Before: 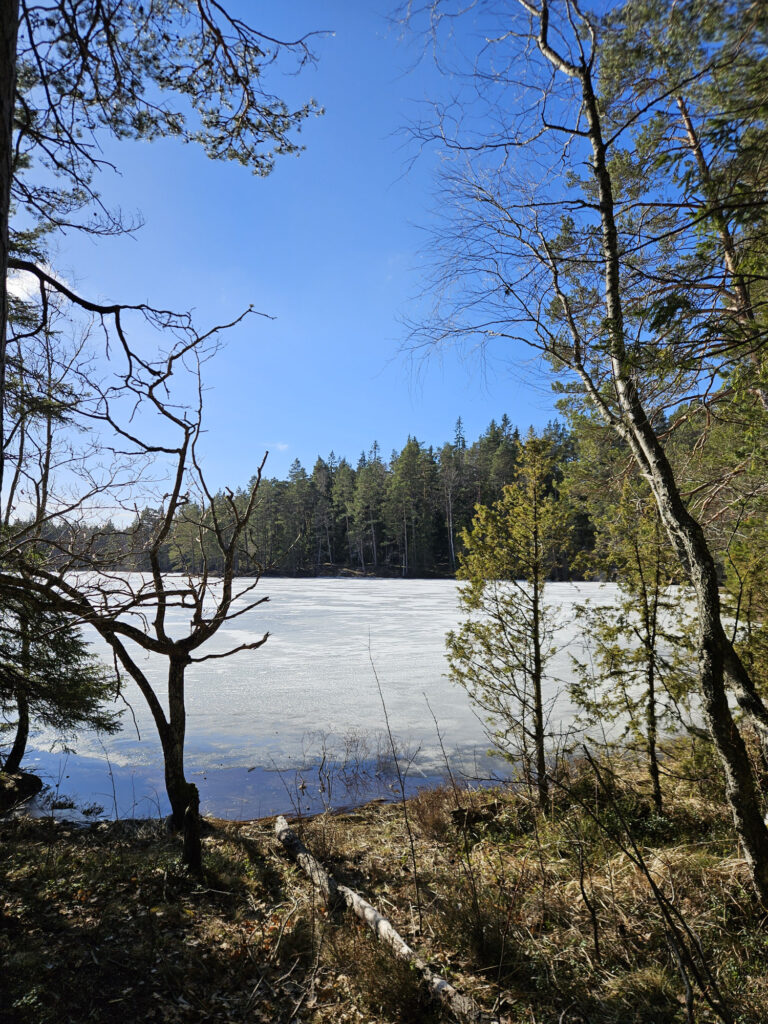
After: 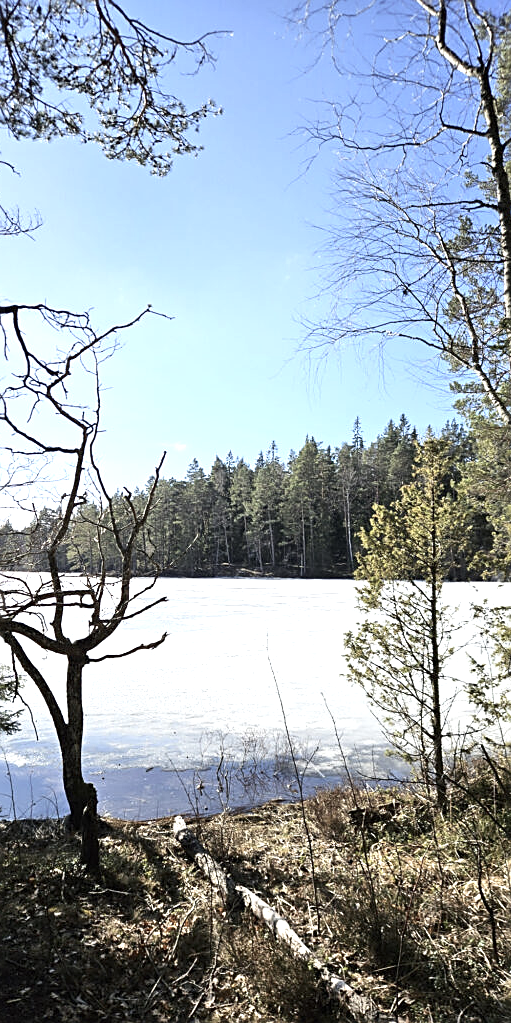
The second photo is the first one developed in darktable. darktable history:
exposure: exposure 1 EV, compensate highlight preservation false
contrast brightness saturation: contrast 0.1, saturation -0.36
crop and rotate: left 13.409%, right 19.924%
tone equalizer: on, module defaults
sharpen: on, module defaults
